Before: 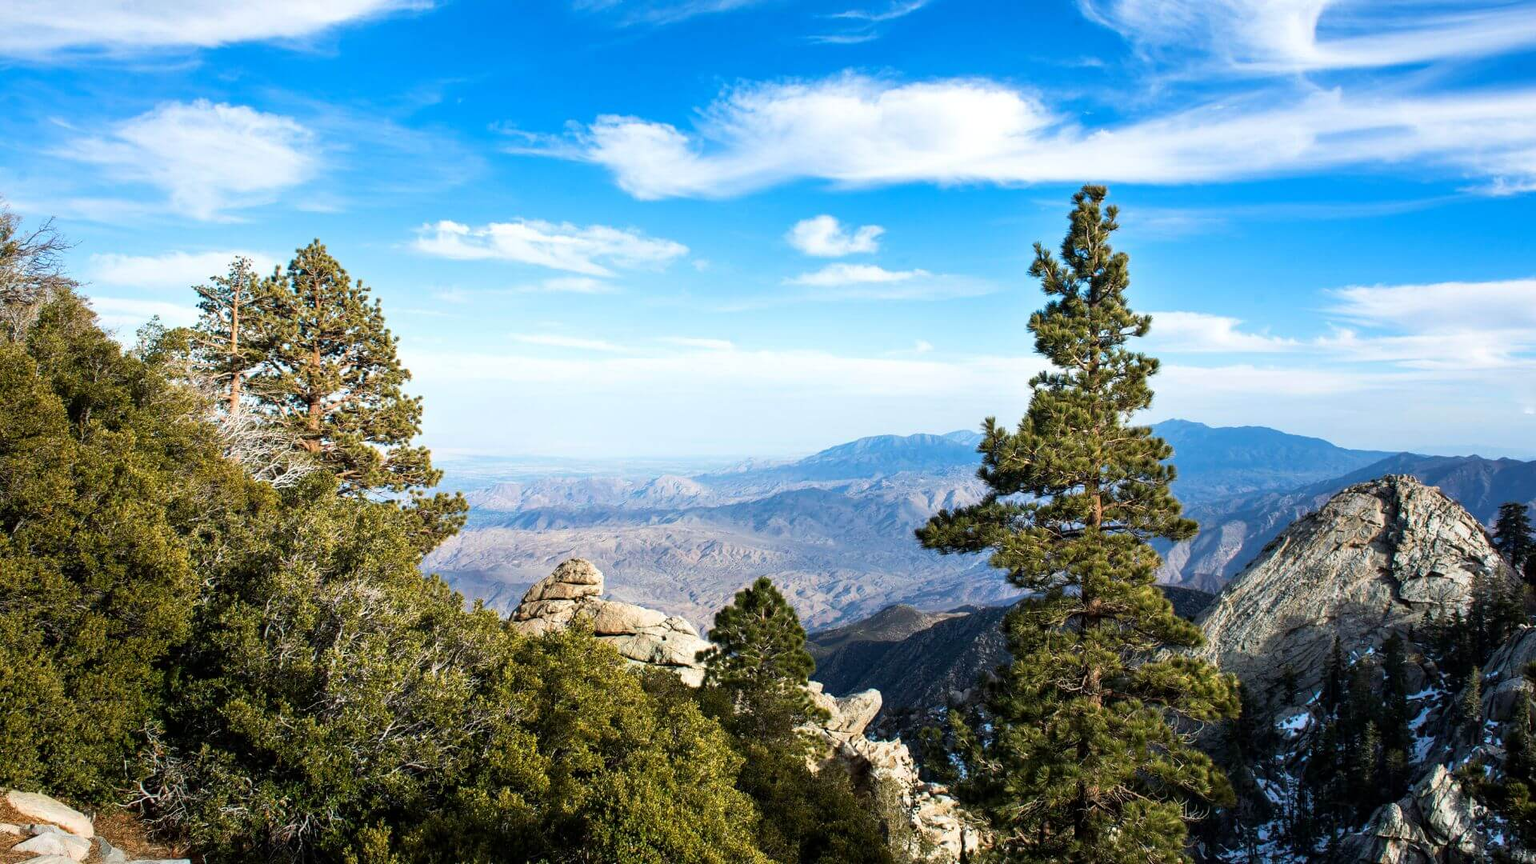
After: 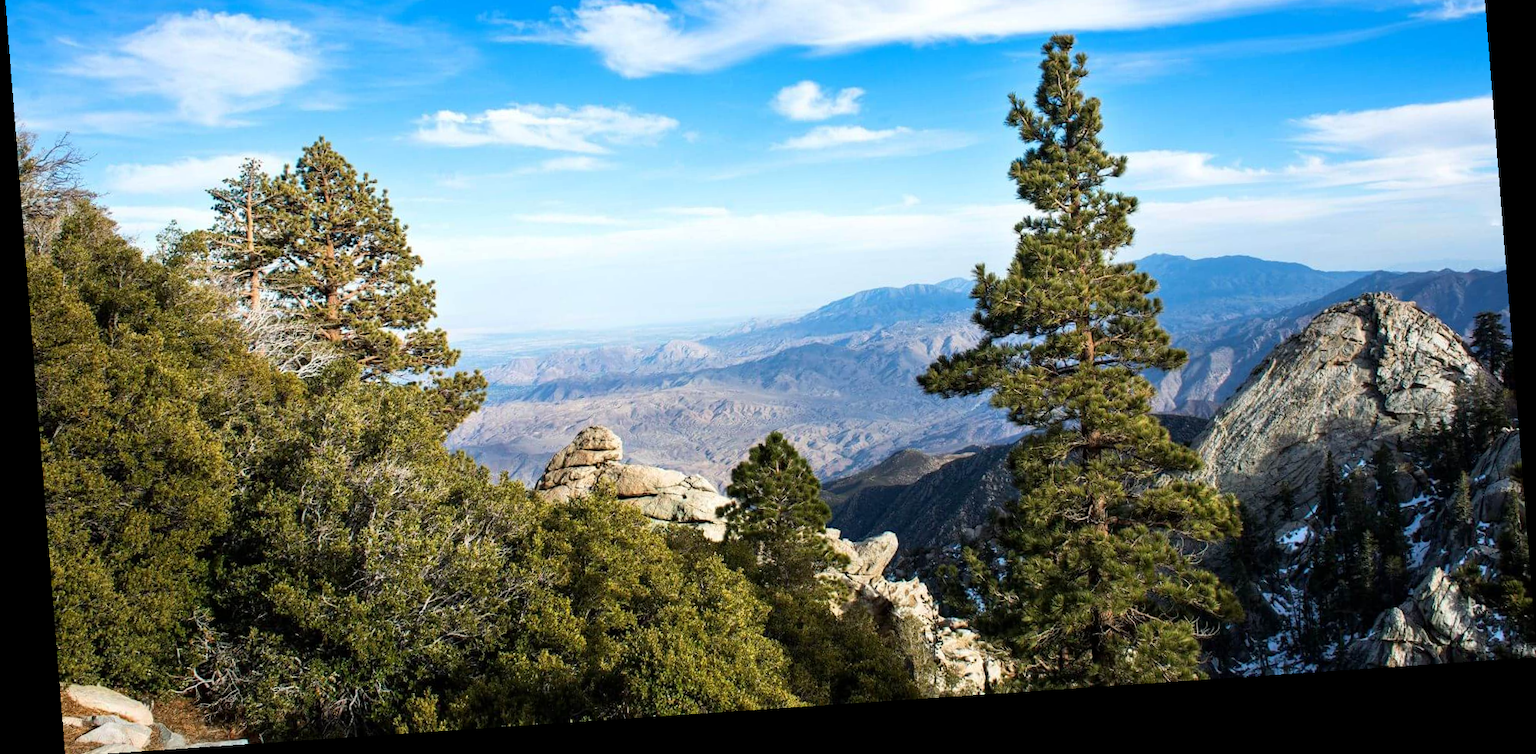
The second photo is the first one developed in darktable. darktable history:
crop and rotate: top 18.507%
rotate and perspective: rotation -4.2°, shear 0.006, automatic cropping off
